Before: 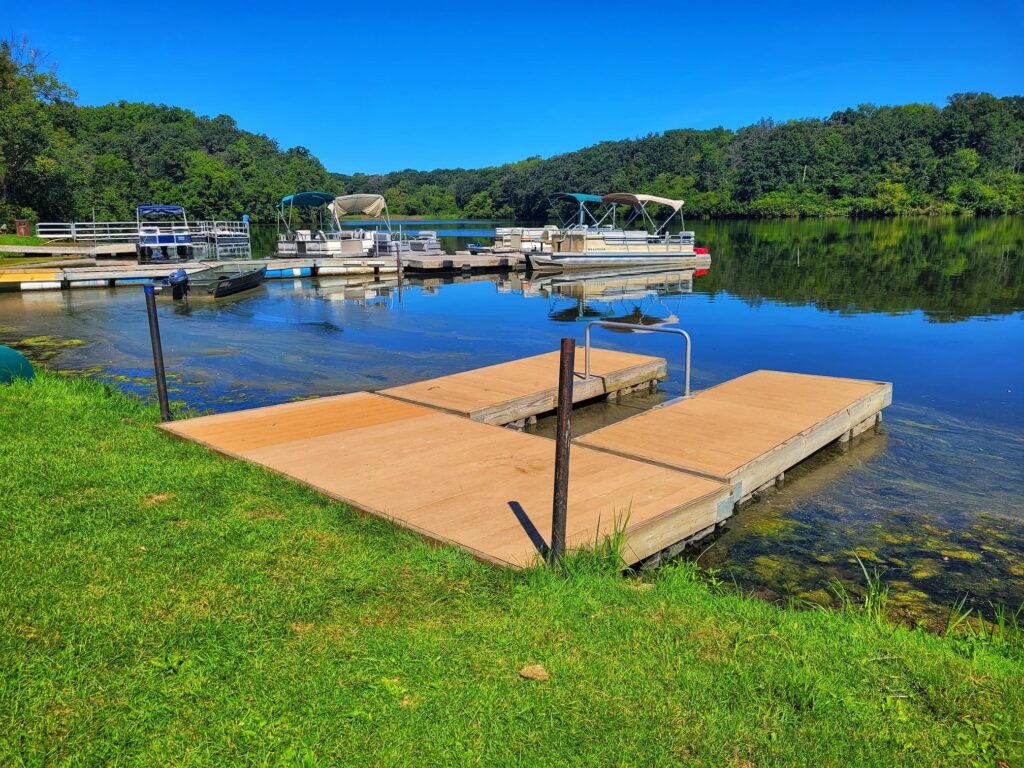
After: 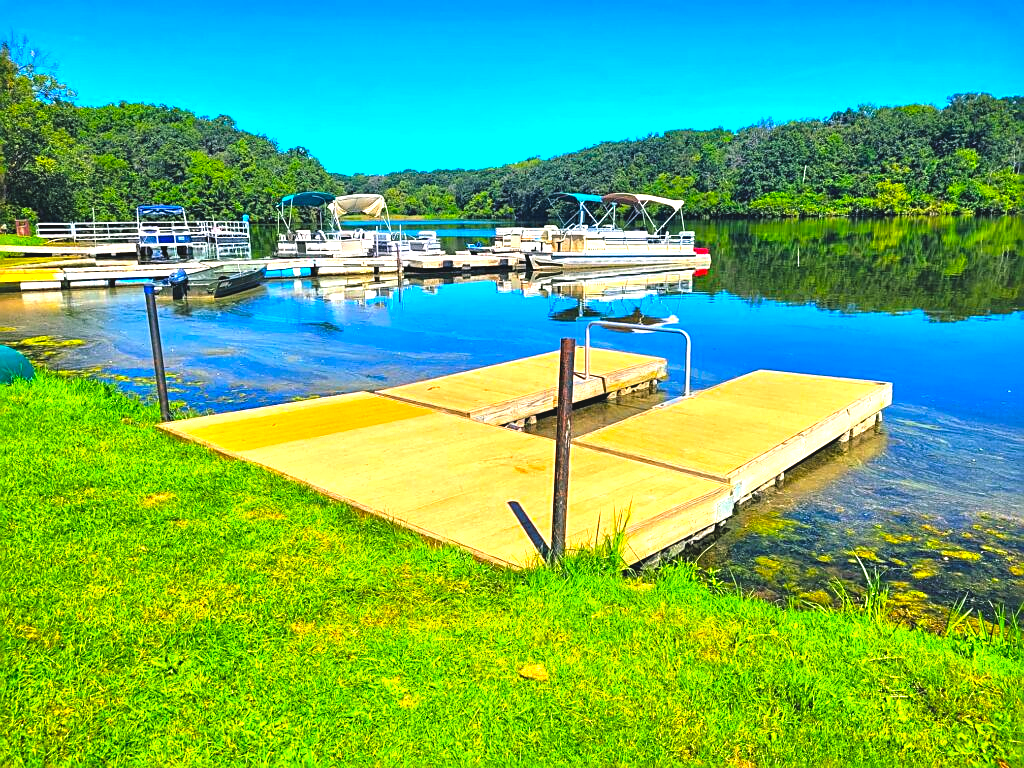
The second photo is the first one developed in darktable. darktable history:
sharpen: on, module defaults
exposure: black level correction 0, exposure 0.702 EV, compensate exposure bias true, compensate highlight preservation false
color balance rgb: shadows lift › luminance -7.749%, shadows lift › chroma 2.125%, shadows lift › hue 162.77°, power › chroma 0.24%, power › hue 61.26°, highlights gain › chroma 0.186%, highlights gain › hue 332.34°, global offset › luminance 0.722%, perceptual saturation grading › global saturation 19.381%, perceptual brilliance grading › global brilliance 10.735%, global vibrance 24.984%, contrast 9.868%
contrast brightness saturation: contrast 0.029, brightness 0.067, saturation 0.13
